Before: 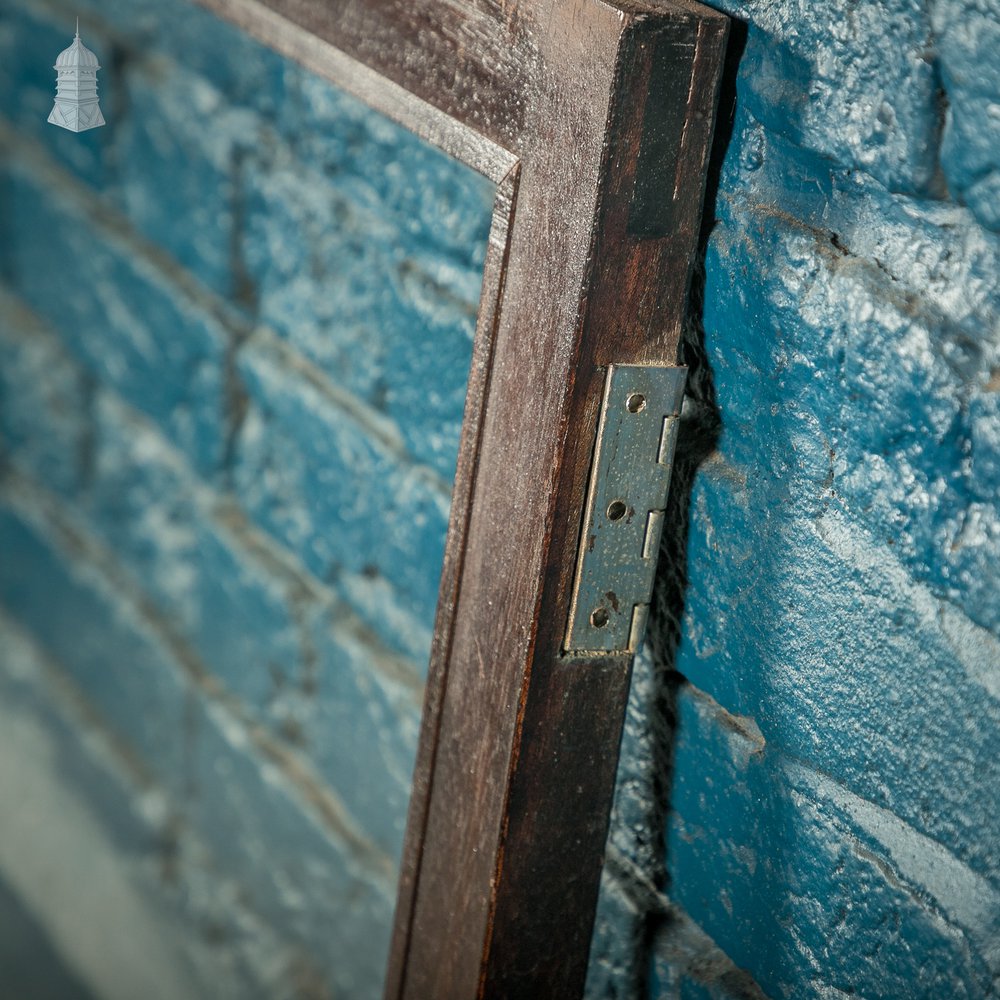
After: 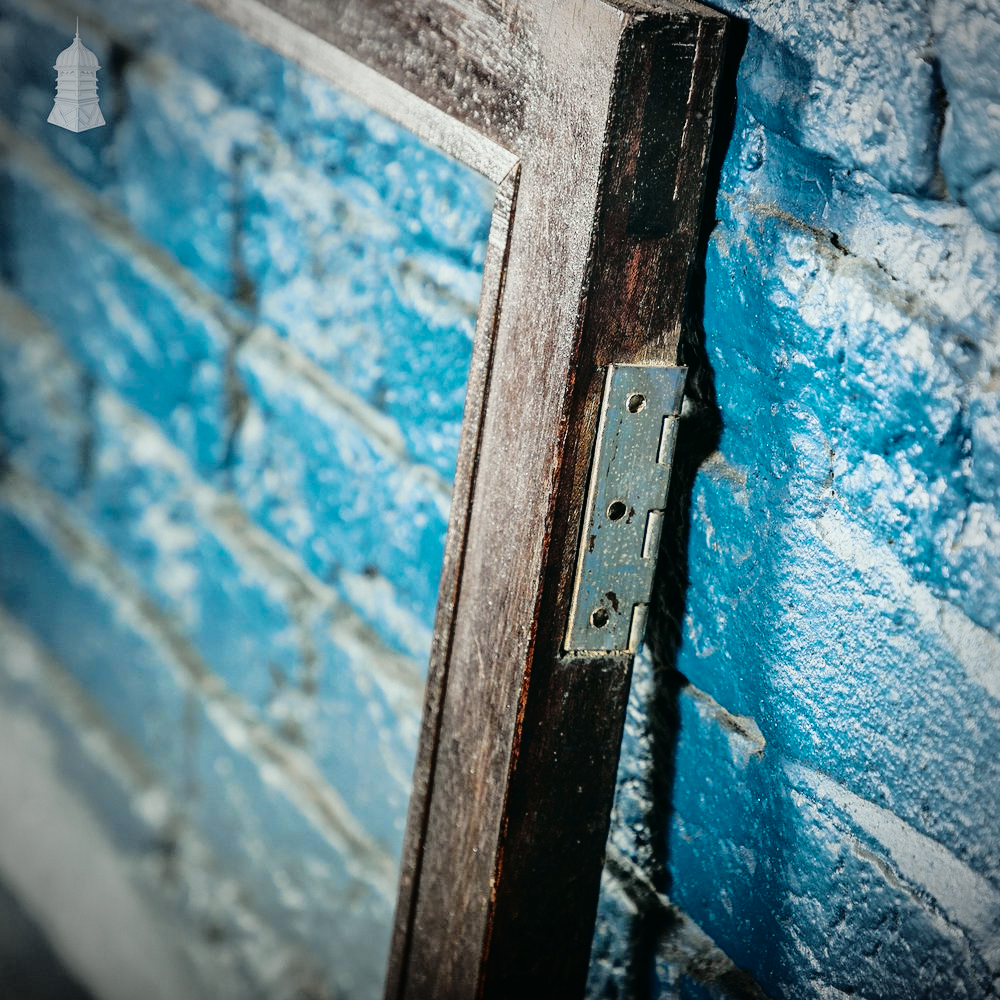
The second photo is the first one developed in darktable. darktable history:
vignetting: on, module defaults
base curve: curves: ch0 [(0, 0) (0.036, 0.025) (0.121, 0.166) (0.206, 0.329) (0.605, 0.79) (1, 1)], preserve colors none
tone curve: curves: ch0 [(0.014, 0.013) (0.088, 0.043) (0.208, 0.176) (0.257, 0.267) (0.406, 0.483) (0.489, 0.556) (0.667, 0.73) (0.793, 0.851) (0.994, 0.974)]; ch1 [(0, 0) (0.161, 0.092) (0.35, 0.33) (0.392, 0.392) (0.457, 0.467) (0.505, 0.497) (0.537, 0.518) (0.553, 0.53) (0.58, 0.567) (0.739, 0.697) (1, 1)]; ch2 [(0, 0) (0.346, 0.362) (0.448, 0.419) (0.502, 0.499) (0.533, 0.517) (0.556, 0.533) (0.629, 0.619) (0.717, 0.678) (1, 1)], color space Lab, independent channels, preserve colors none
exposure: exposure -0.067 EV, compensate exposure bias true, compensate highlight preservation false
